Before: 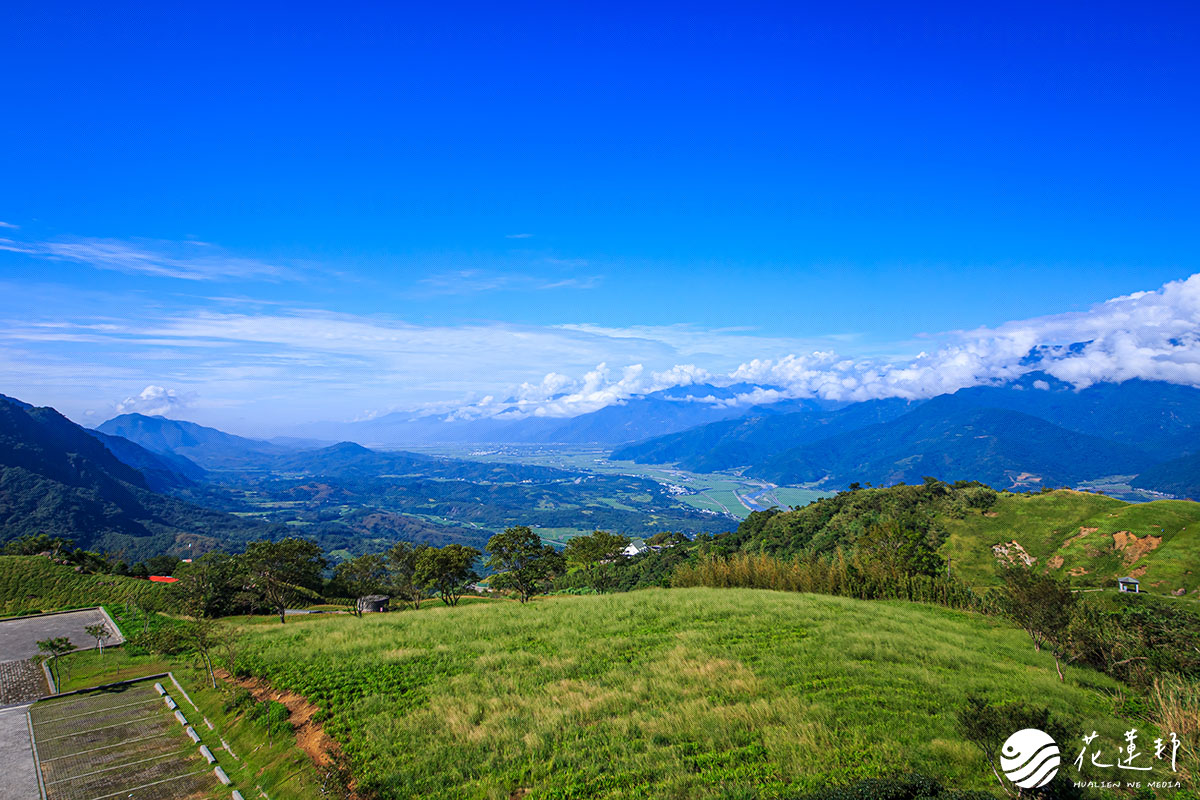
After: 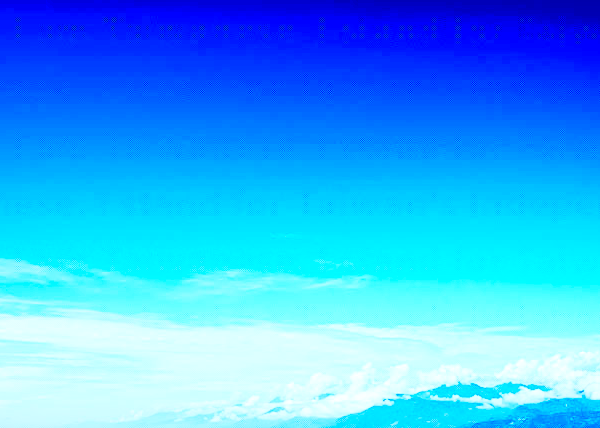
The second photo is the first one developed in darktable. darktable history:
crop: left 19.556%, right 30.401%, bottom 46.458%
white balance: red 0.984, blue 1.059
rgb curve: curves: ch0 [(0, 0) (0.21, 0.15) (0.24, 0.21) (0.5, 0.75) (0.75, 0.96) (0.89, 0.99) (1, 1)]; ch1 [(0, 0.02) (0.21, 0.13) (0.25, 0.2) (0.5, 0.67) (0.75, 0.9) (0.89, 0.97) (1, 1)]; ch2 [(0, 0.02) (0.21, 0.13) (0.25, 0.2) (0.5, 0.67) (0.75, 0.9) (0.89, 0.97) (1, 1)], compensate middle gray true
exposure: black level correction 0.056, compensate highlight preservation false
color balance rgb: perceptual saturation grading › global saturation 20%, perceptual saturation grading › highlights -50%, perceptual saturation grading › shadows 30%, perceptual brilliance grading › global brilliance 10%, perceptual brilliance grading › shadows 15%
